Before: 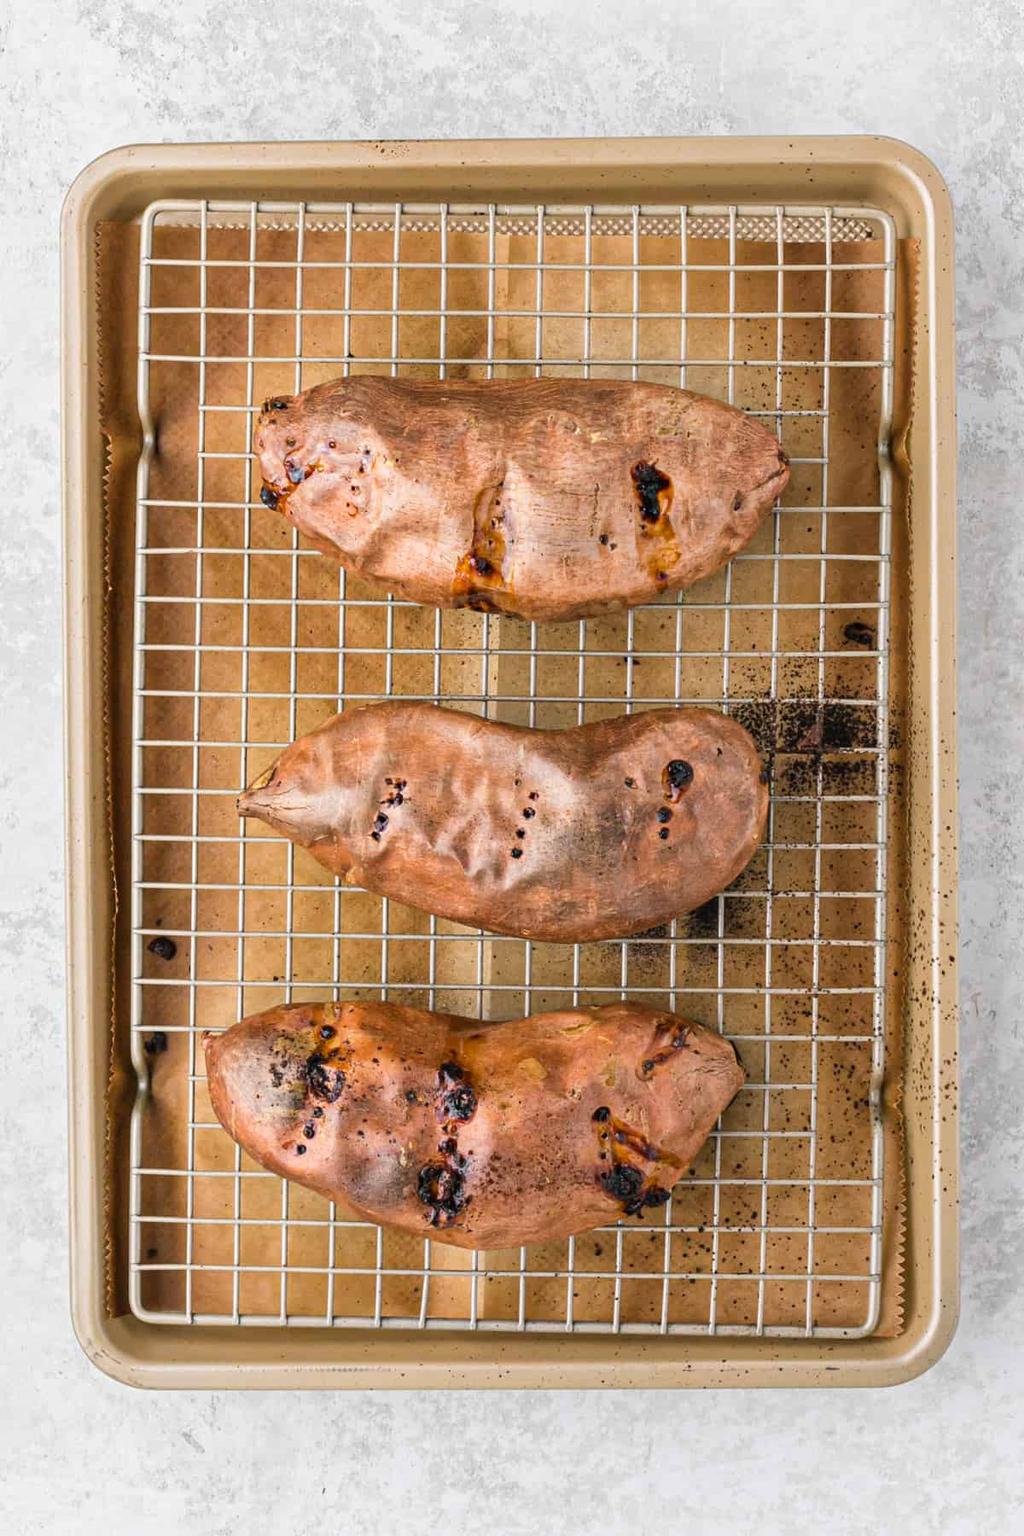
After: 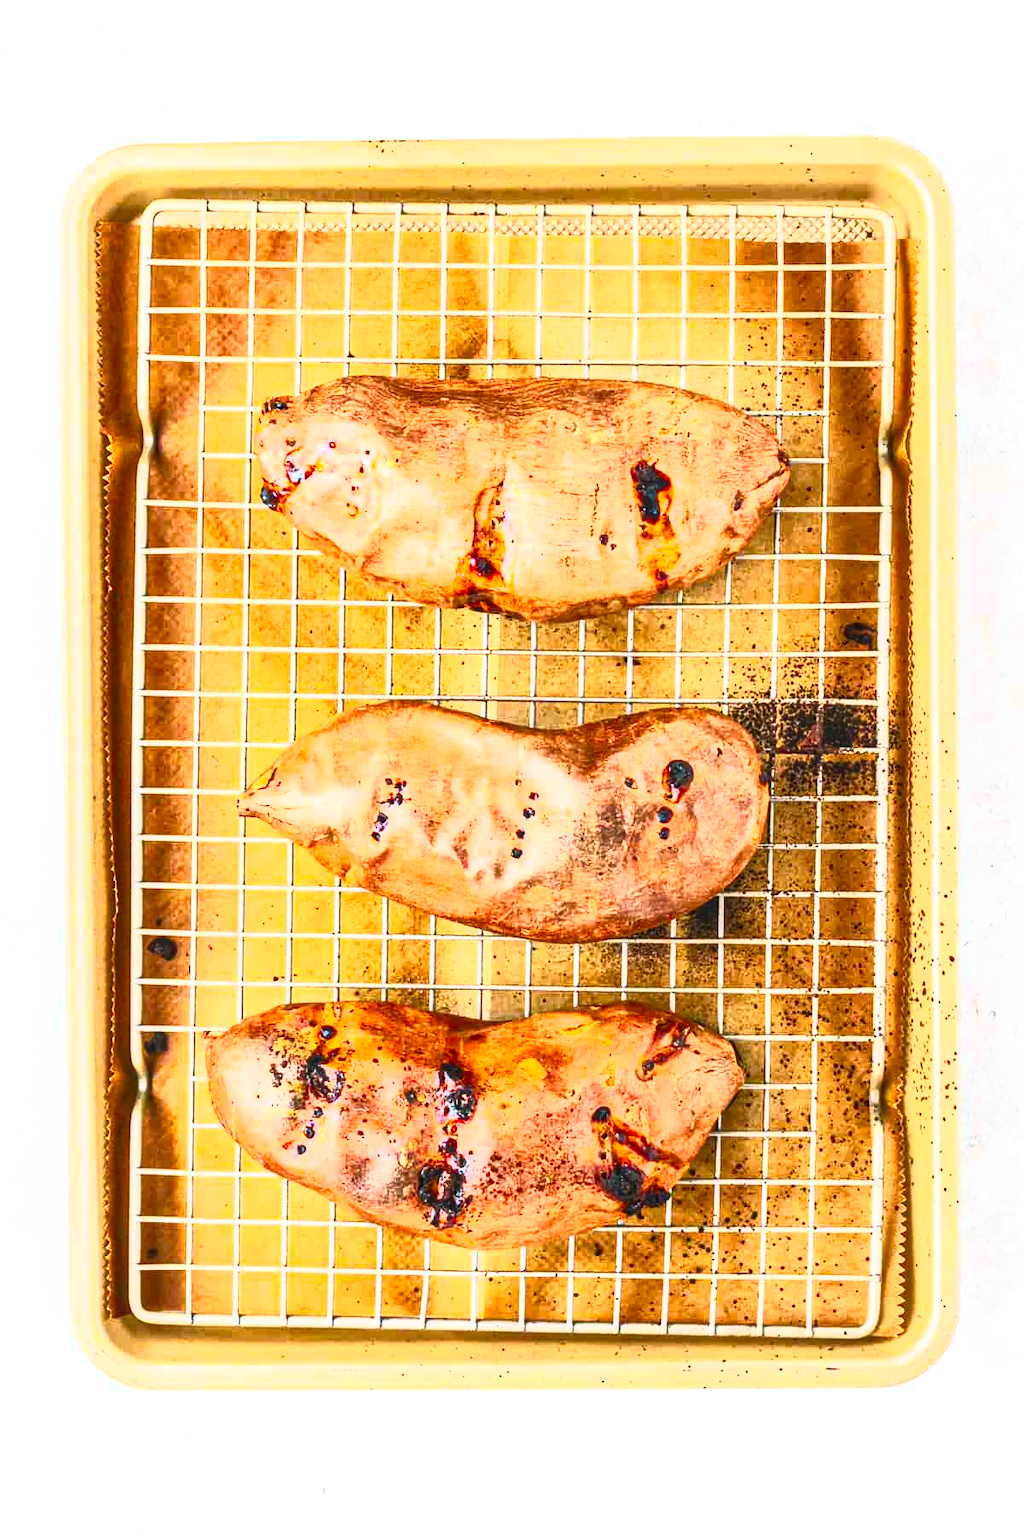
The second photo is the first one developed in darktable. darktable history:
local contrast: on, module defaults
contrast brightness saturation: contrast 0.988, brightness 0.98, saturation 0.993
